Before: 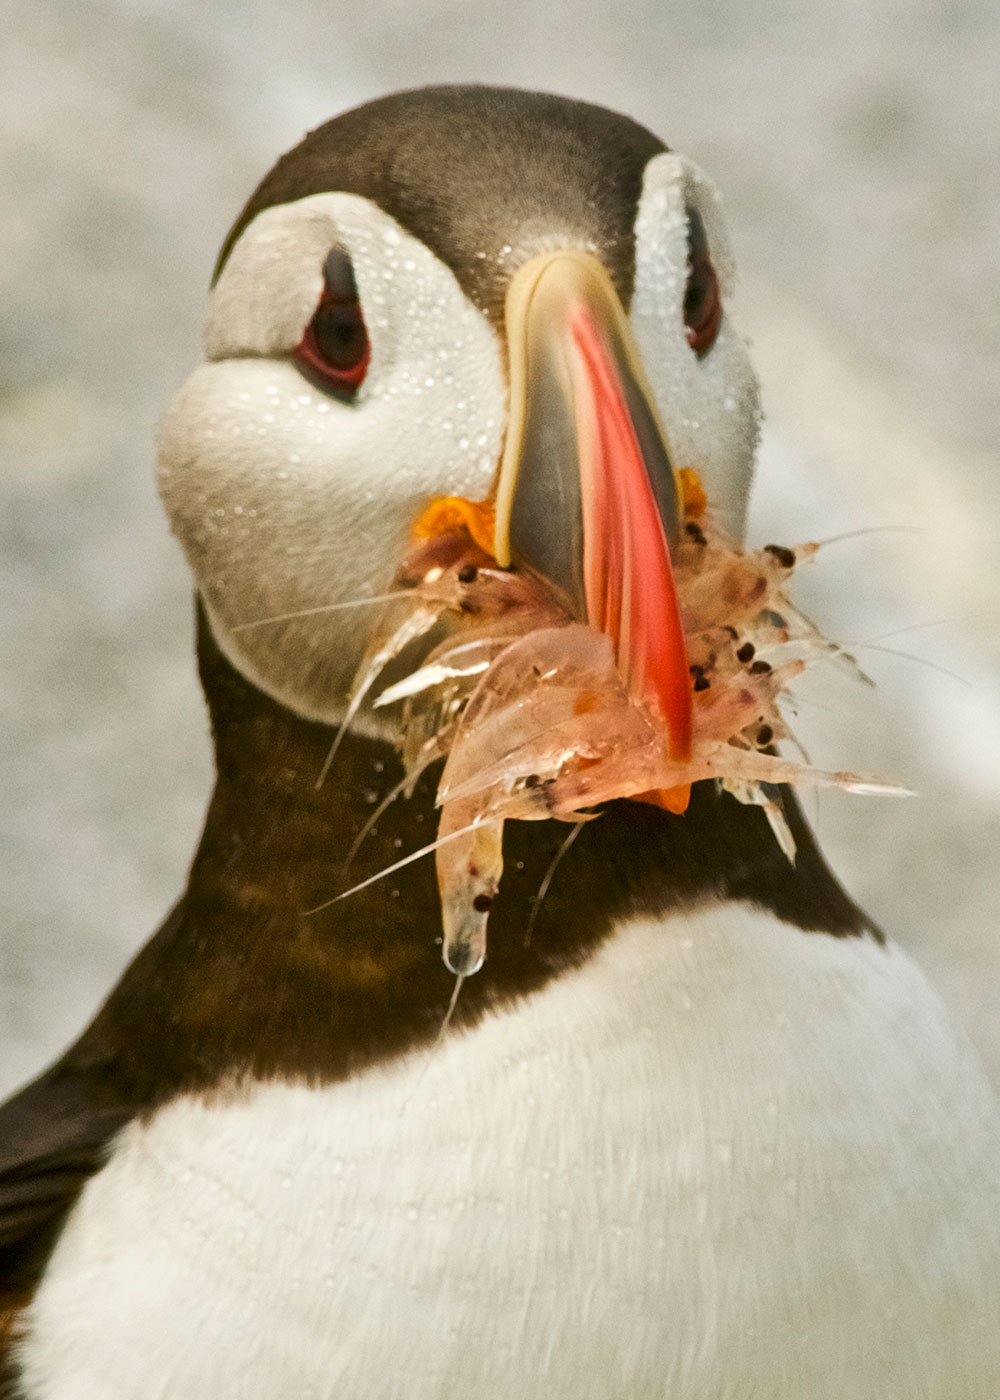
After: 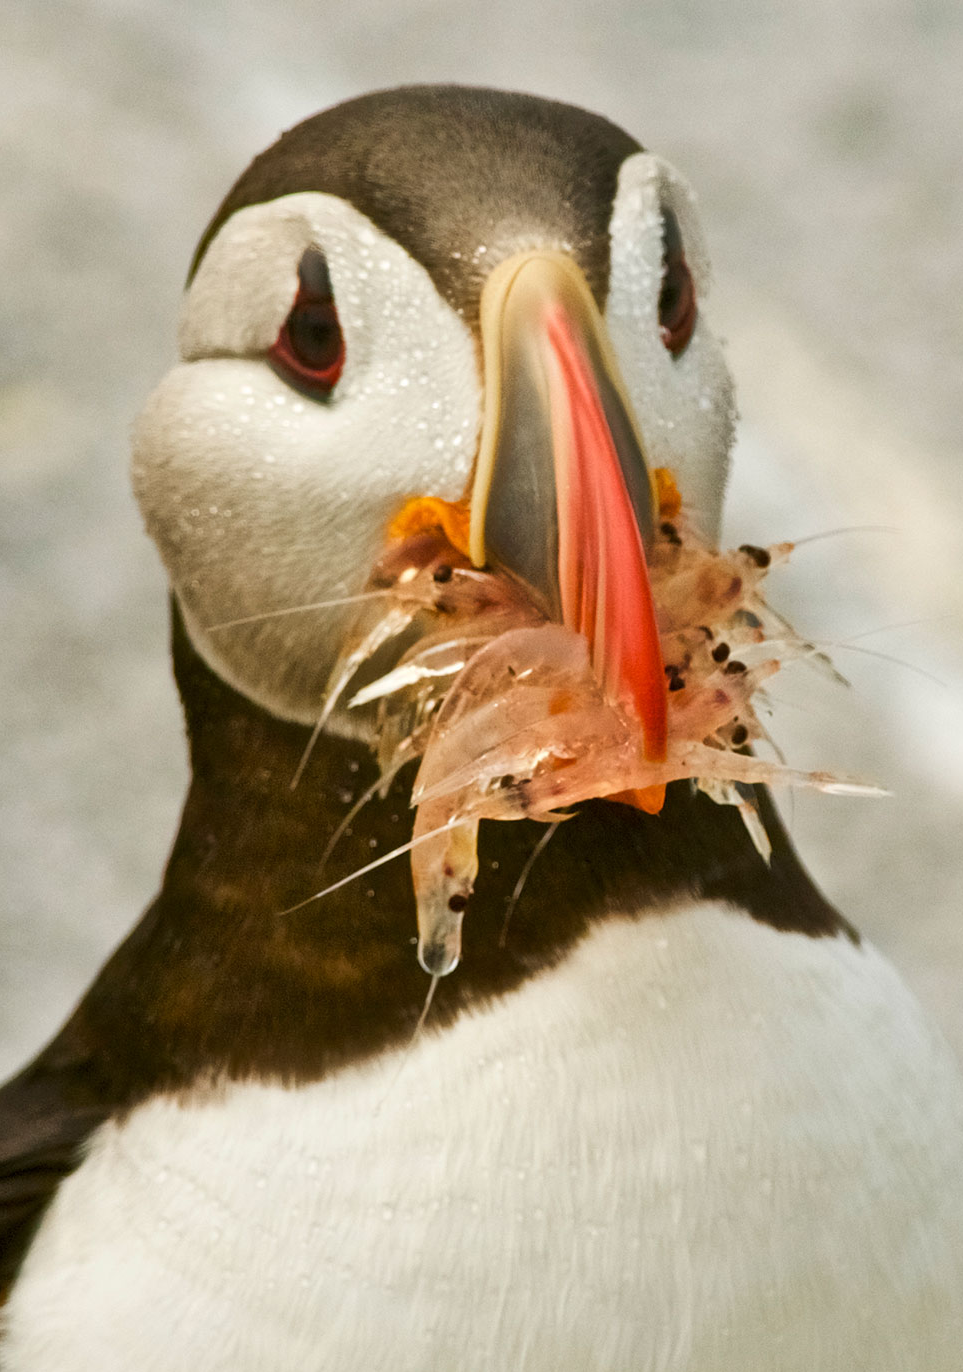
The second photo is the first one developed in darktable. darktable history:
crop and rotate: left 2.522%, right 1.12%, bottom 1.997%
